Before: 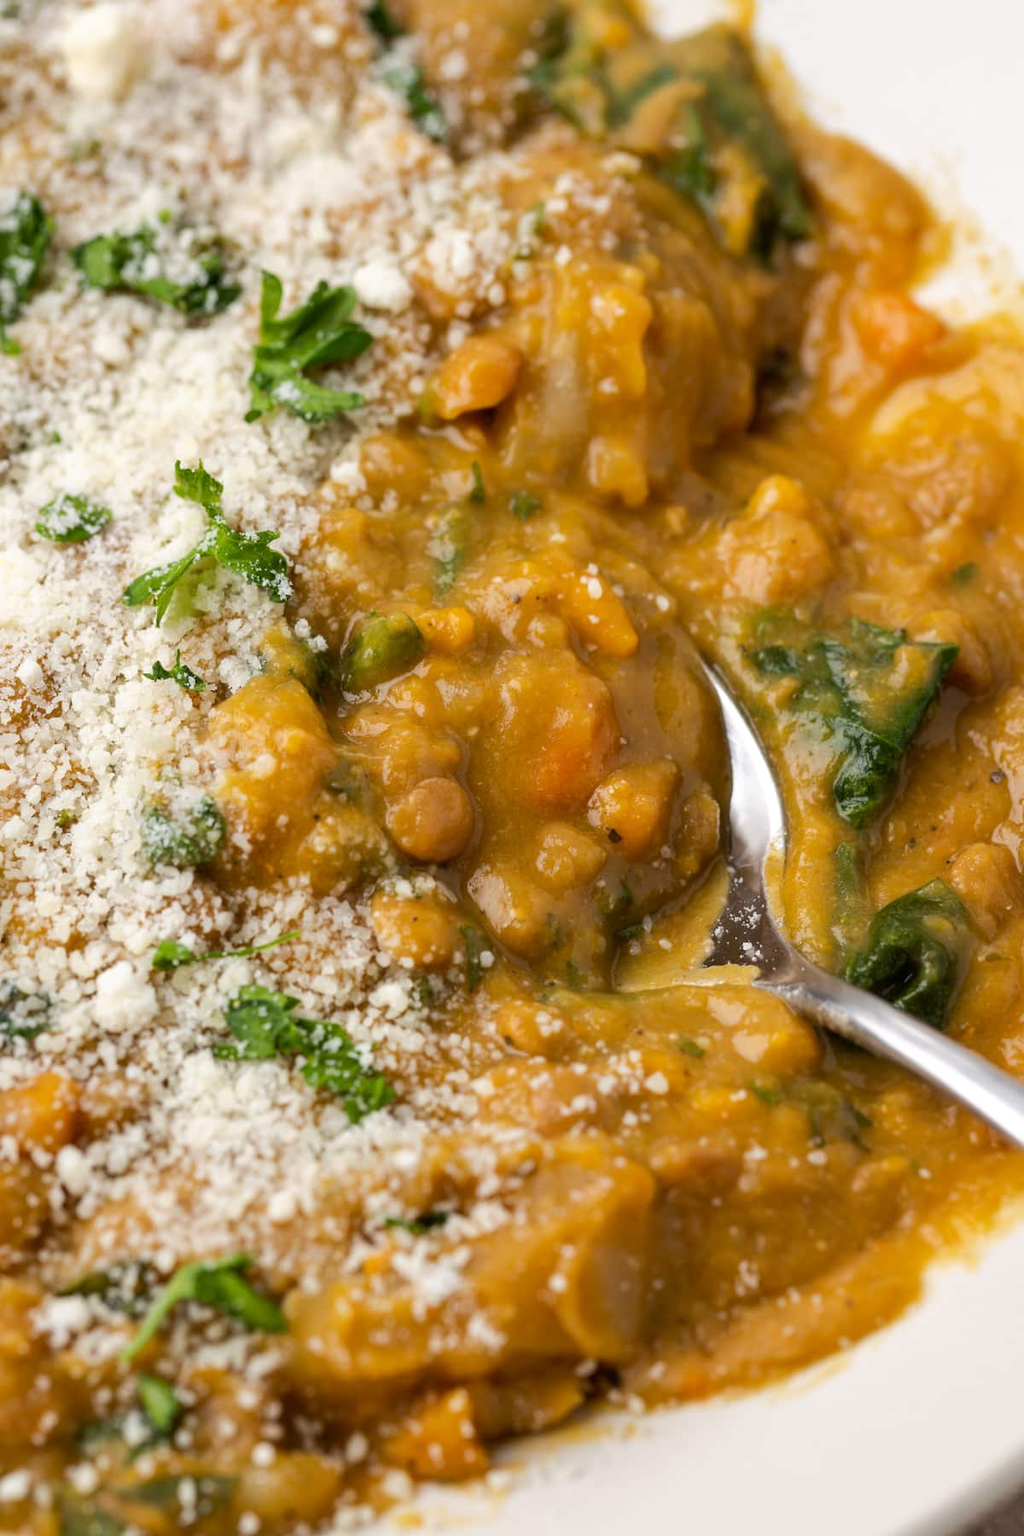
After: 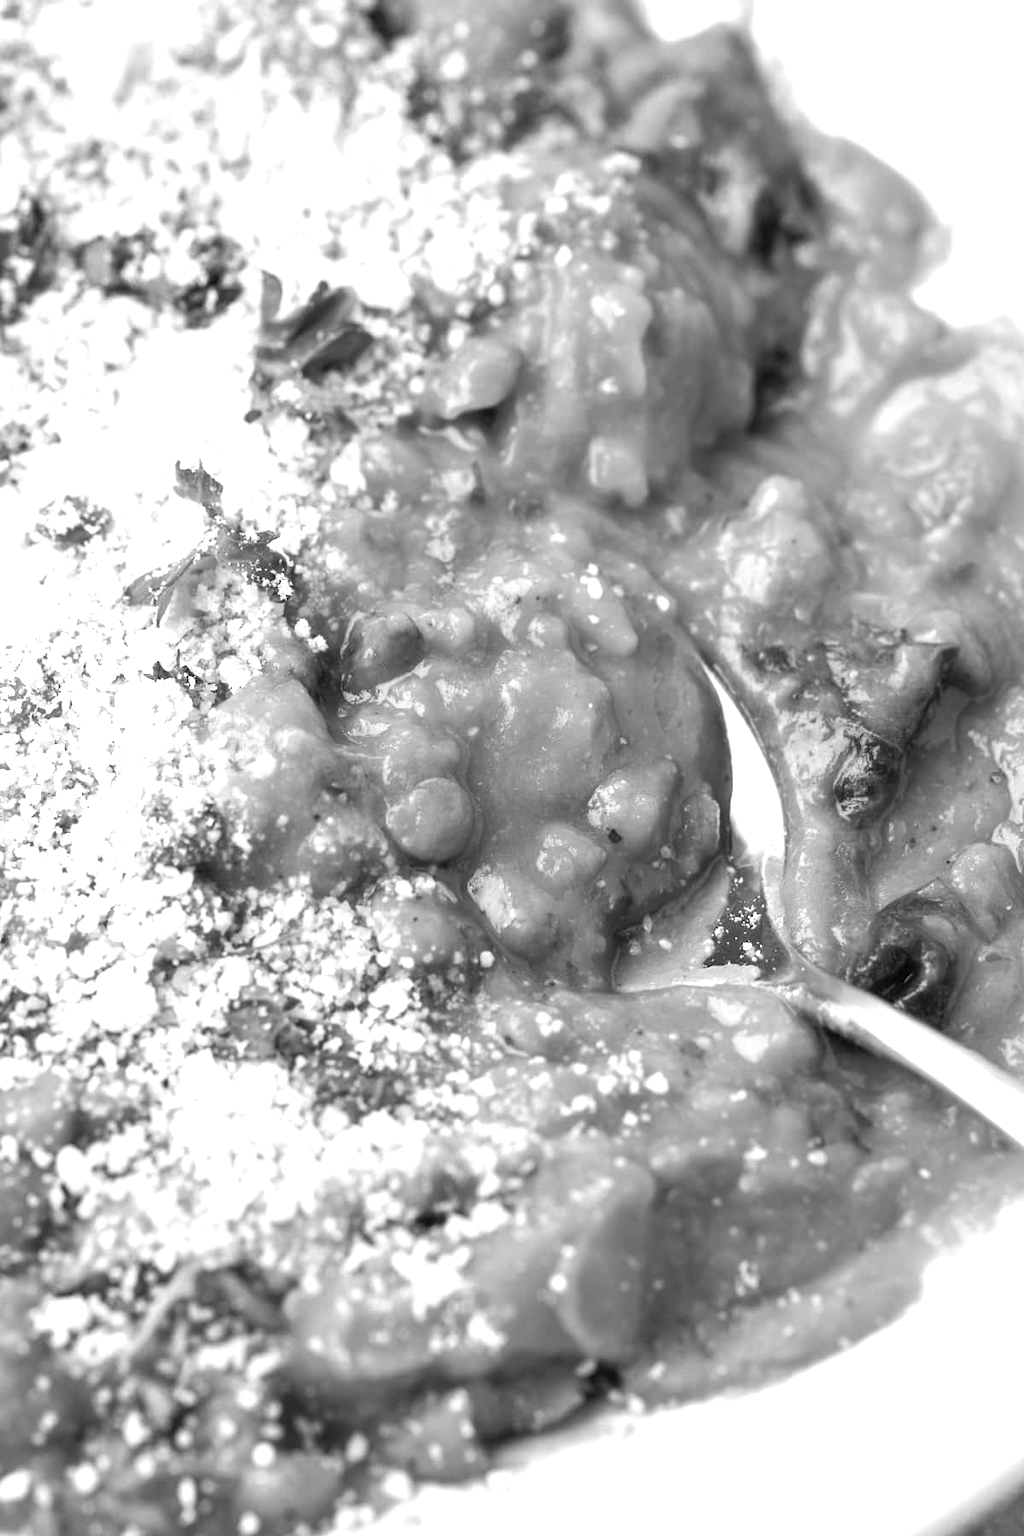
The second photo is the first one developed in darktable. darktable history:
exposure: black level correction 0, exposure 1.121 EV, compensate exposure bias true, compensate highlight preservation false
color calibration: output gray [0.21, 0.42, 0.37, 0], illuminant as shot in camera, x 0.358, y 0.373, temperature 4628.91 K
